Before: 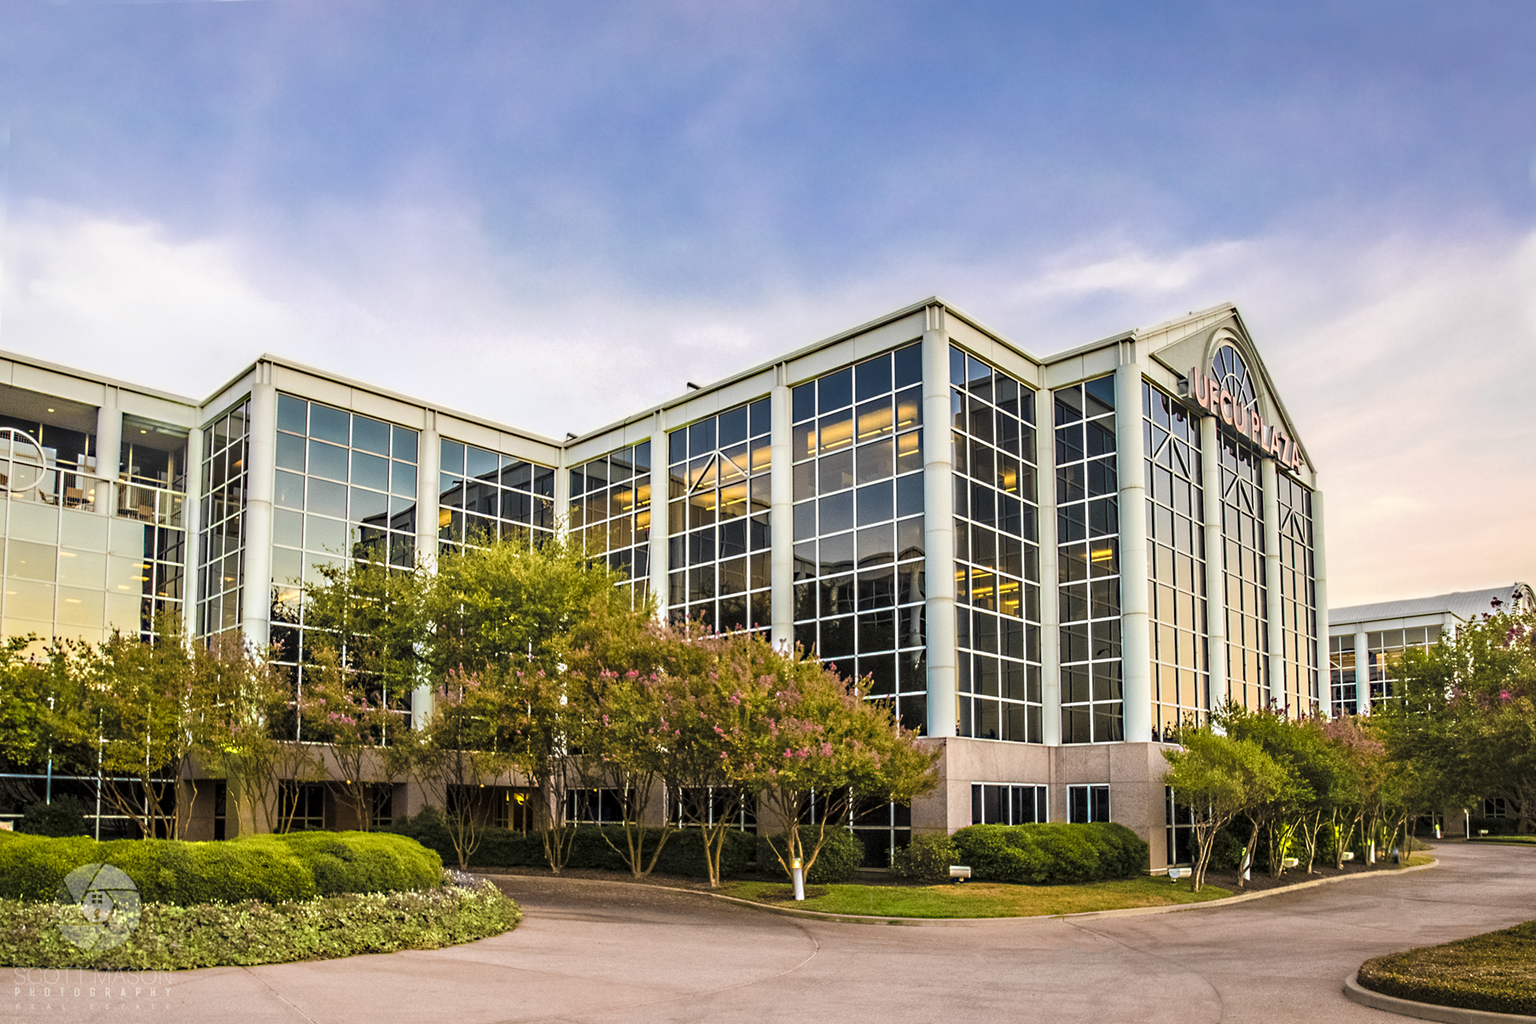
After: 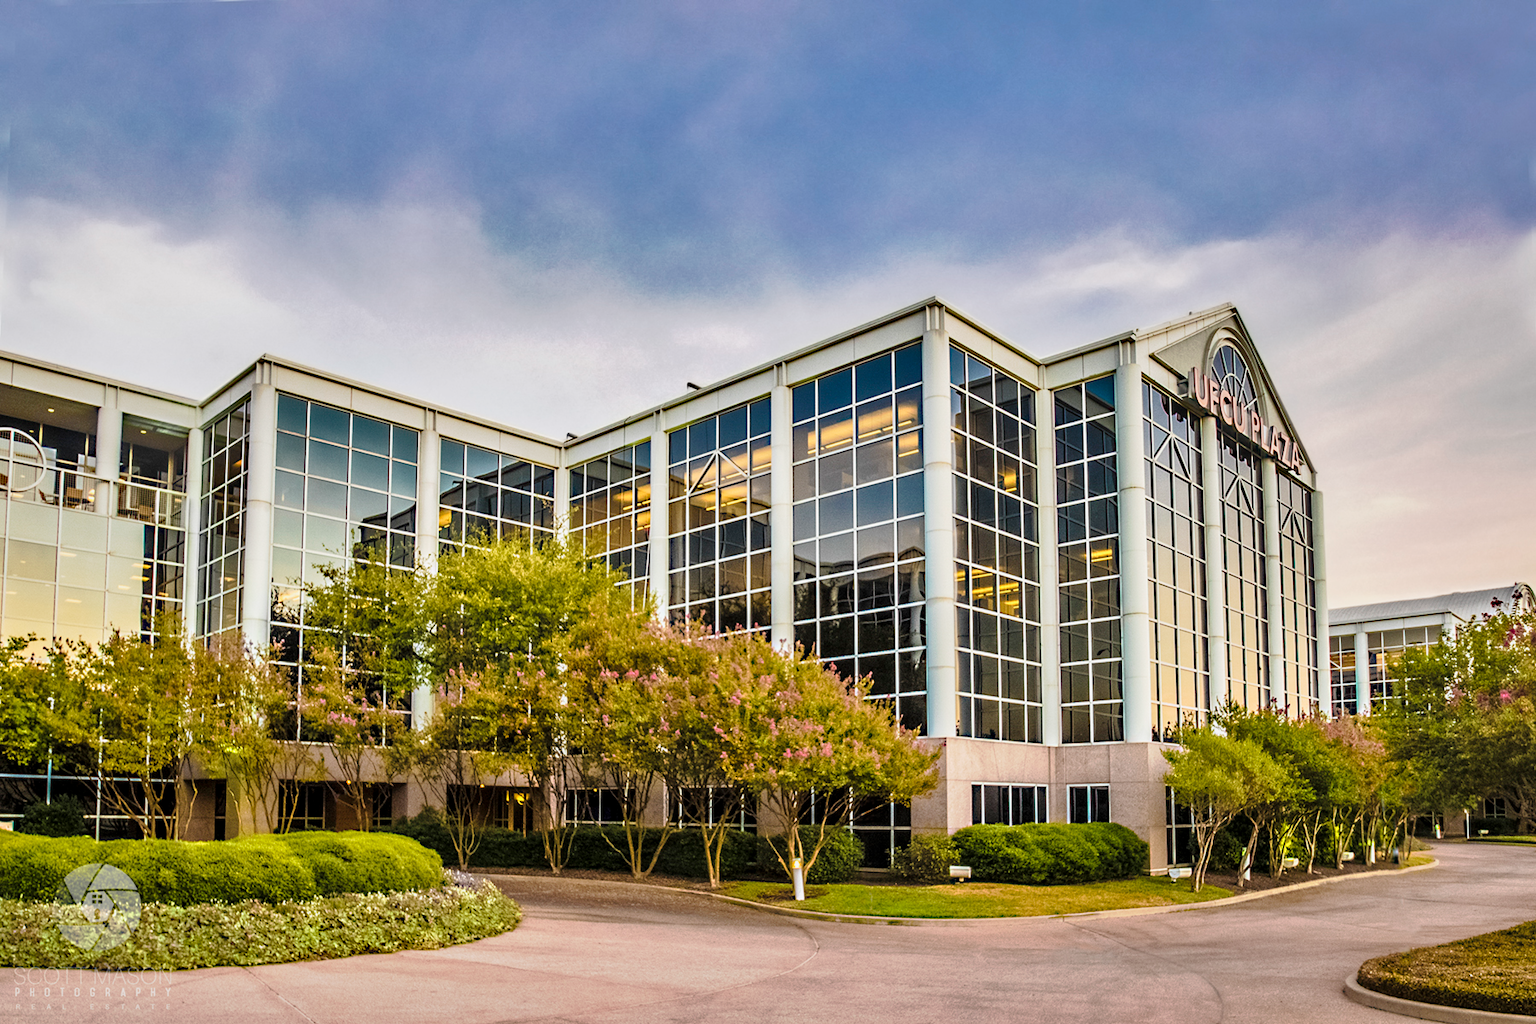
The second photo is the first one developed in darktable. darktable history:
tone curve: curves: ch0 [(0, 0) (0.003, 0.004) (0.011, 0.015) (0.025, 0.033) (0.044, 0.058) (0.069, 0.091) (0.1, 0.131) (0.136, 0.178) (0.177, 0.232) (0.224, 0.294) (0.277, 0.362) (0.335, 0.434) (0.399, 0.512) (0.468, 0.582) (0.543, 0.646) (0.623, 0.713) (0.709, 0.783) (0.801, 0.876) (0.898, 0.938) (1, 1)], preserve colors none
tone equalizer: on, module defaults
shadows and highlights: white point adjustment -3.64, highlights -63.34, highlights color adjustment 42%, soften with gaussian
